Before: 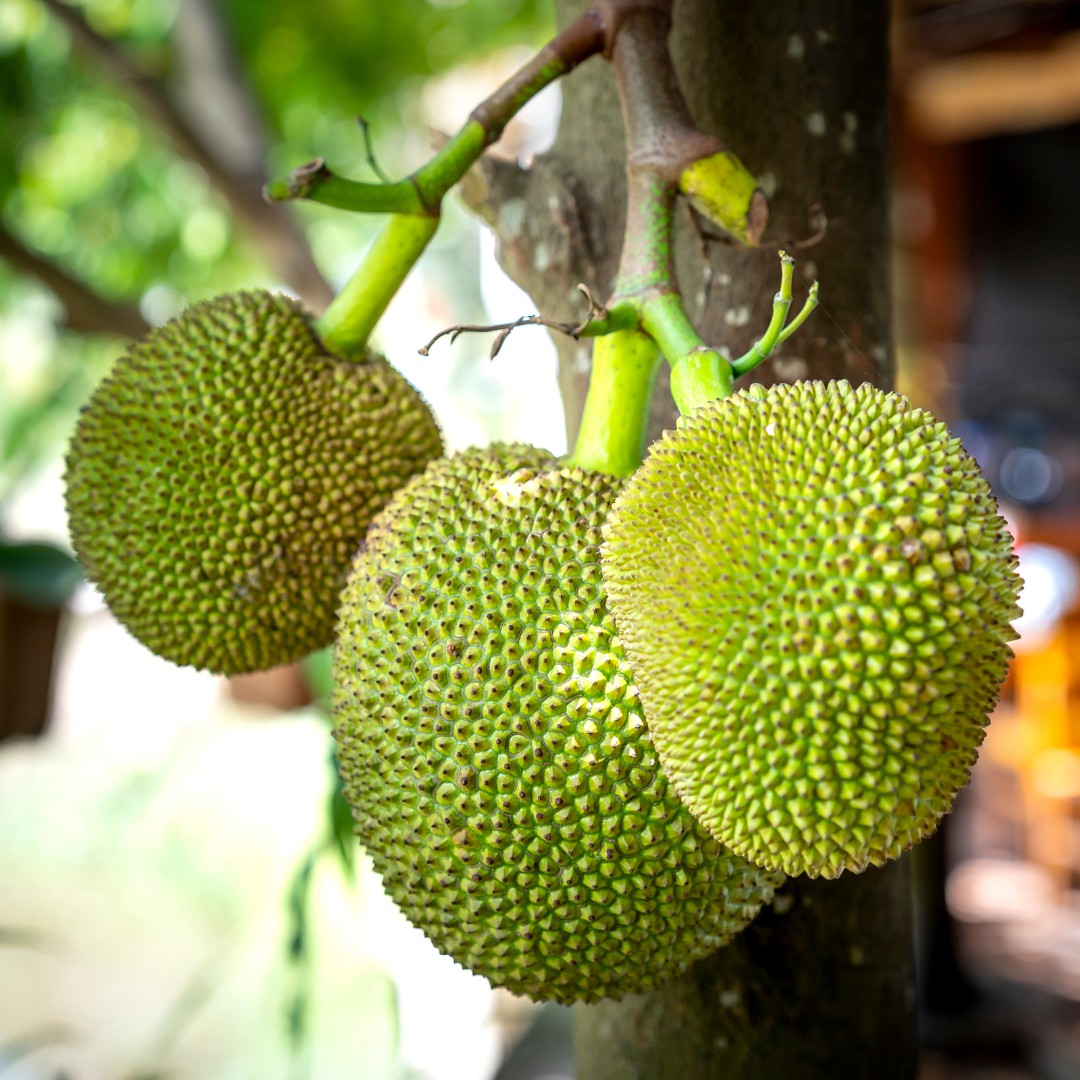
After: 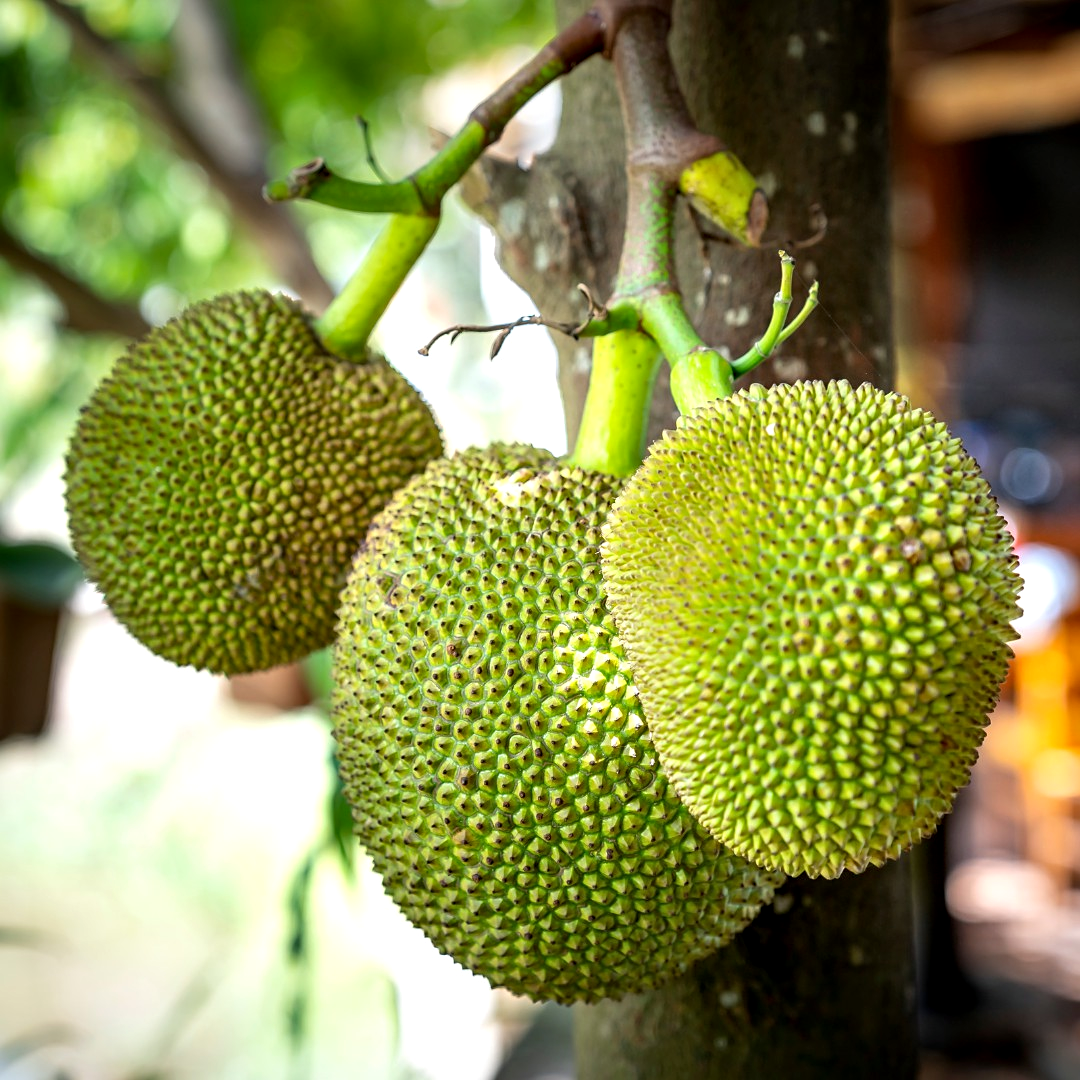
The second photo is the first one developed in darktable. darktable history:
sharpen: amount 0.201
contrast equalizer: octaves 7, y [[0.524 ×6], [0.512 ×6], [0.379 ×6], [0 ×6], [0 ×6]]
